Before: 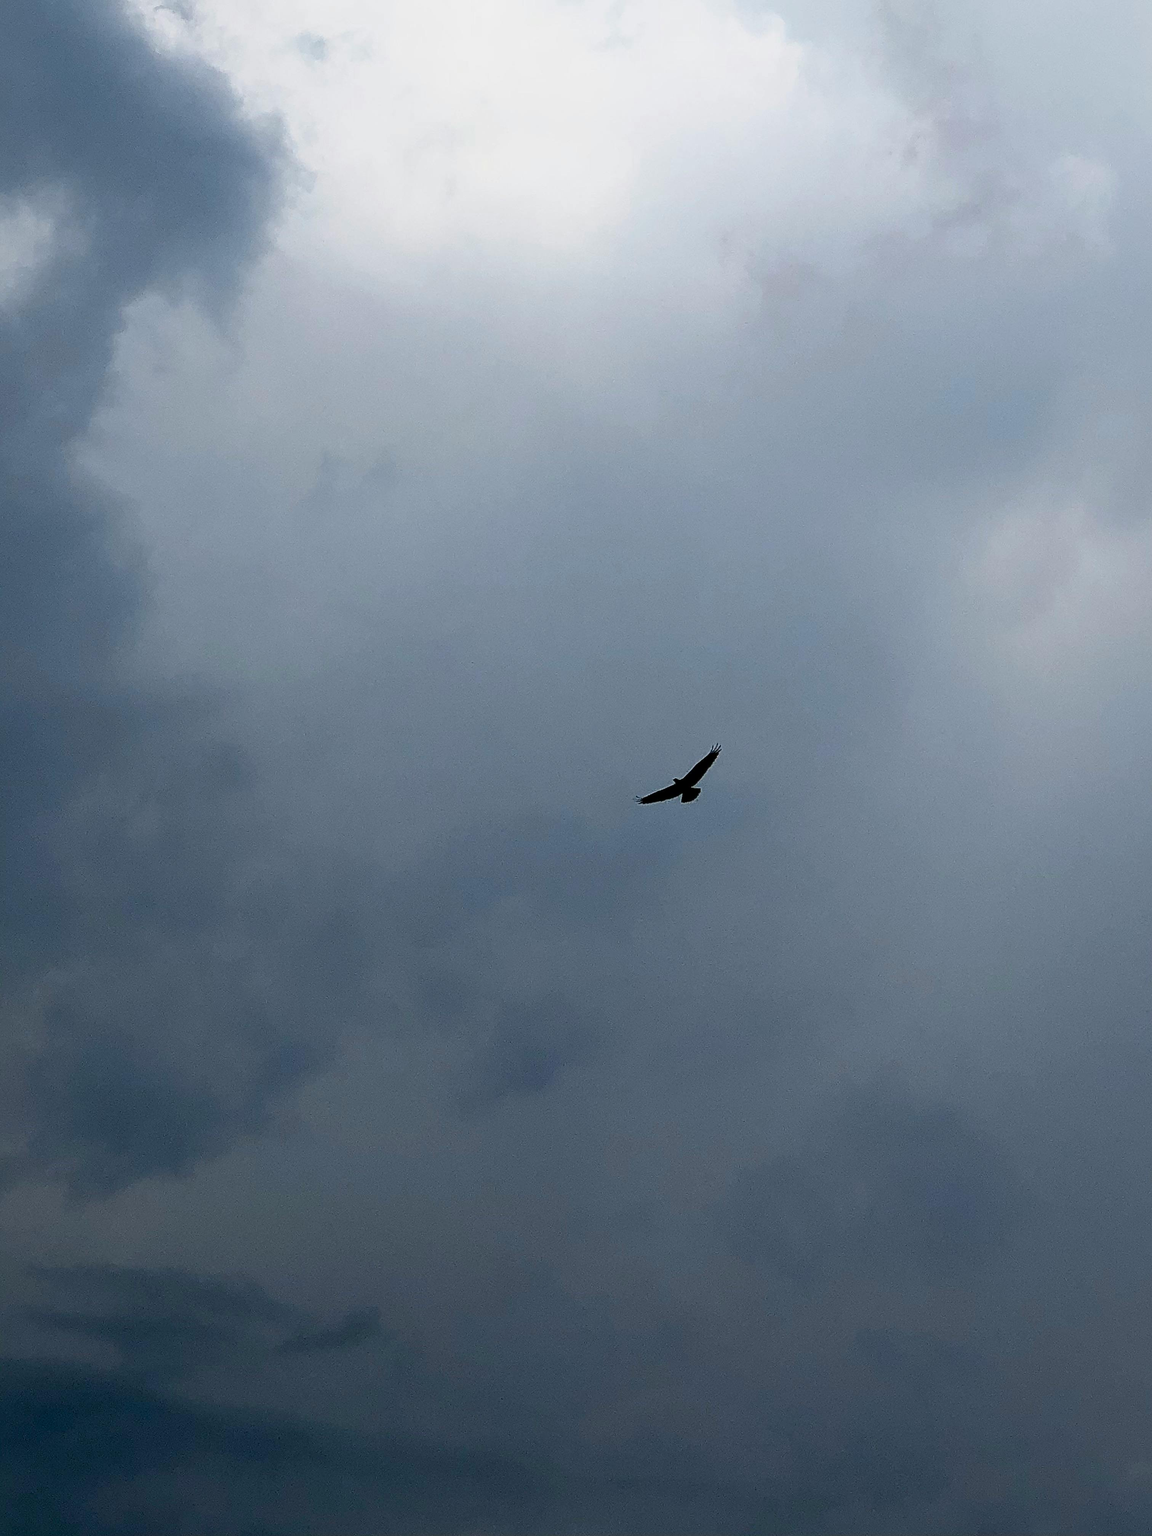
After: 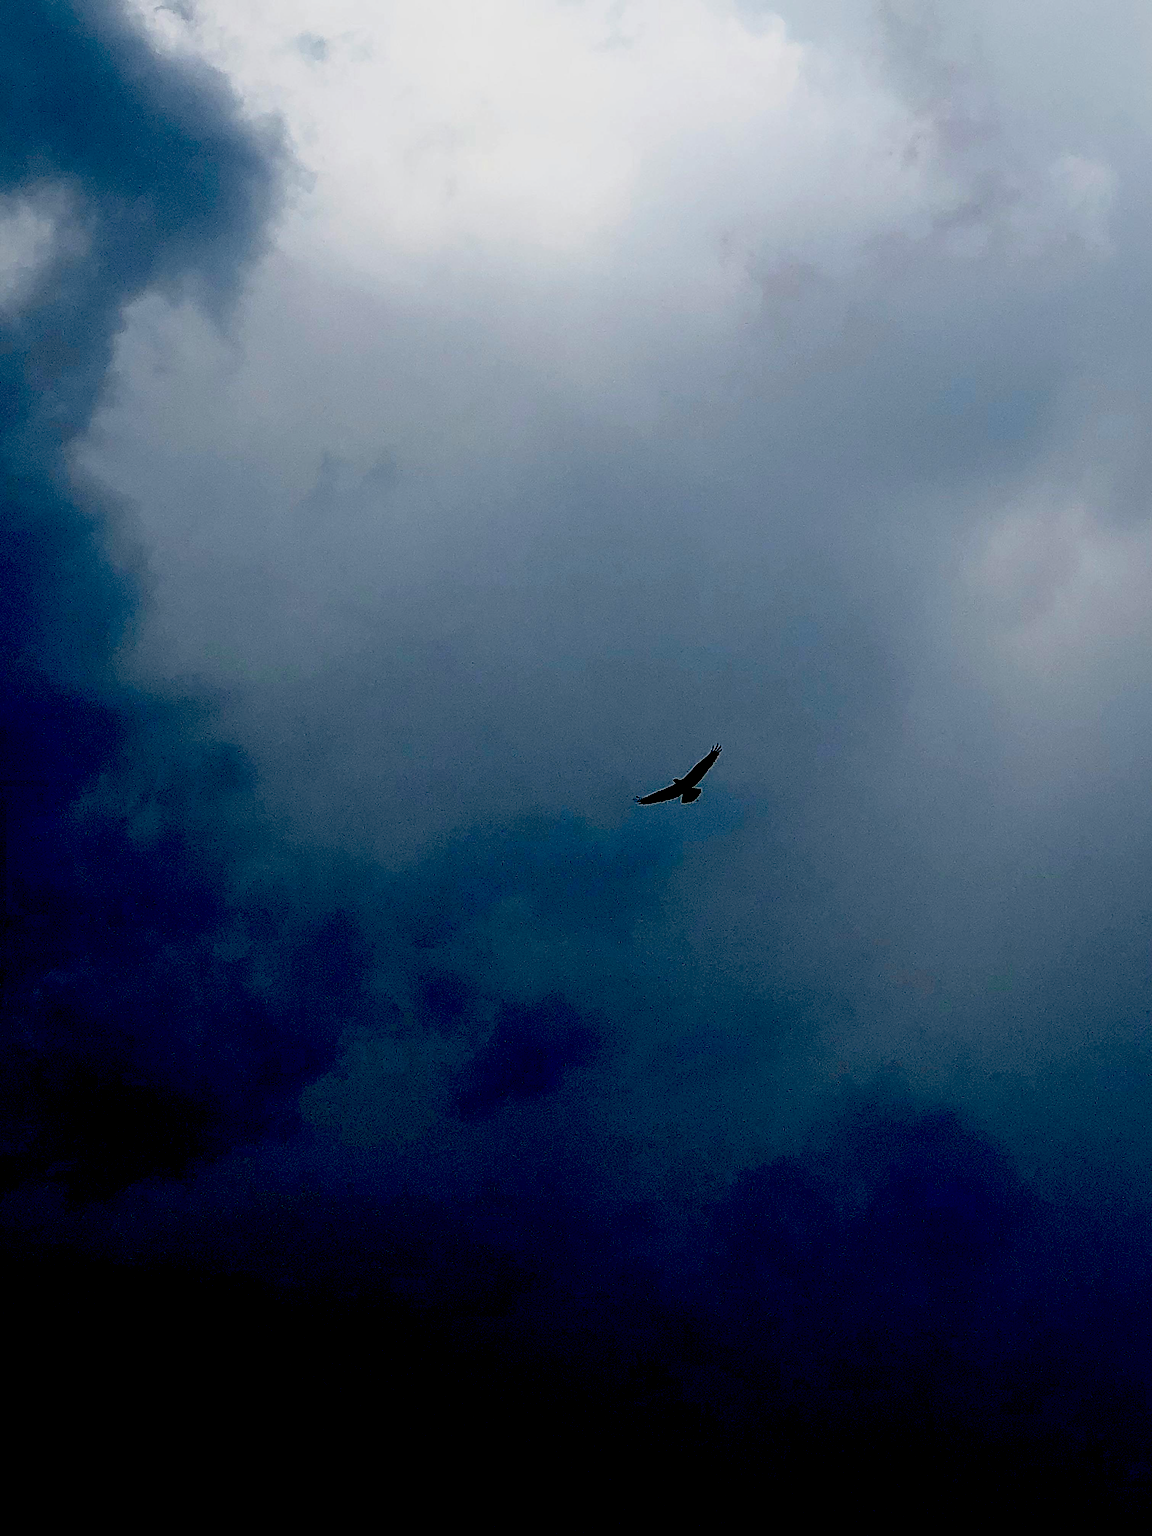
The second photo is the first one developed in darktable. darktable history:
exposure: black level correction 0.1, exposure -0.09 EV, compensate exposure bias true, compensate highlight preservation false
